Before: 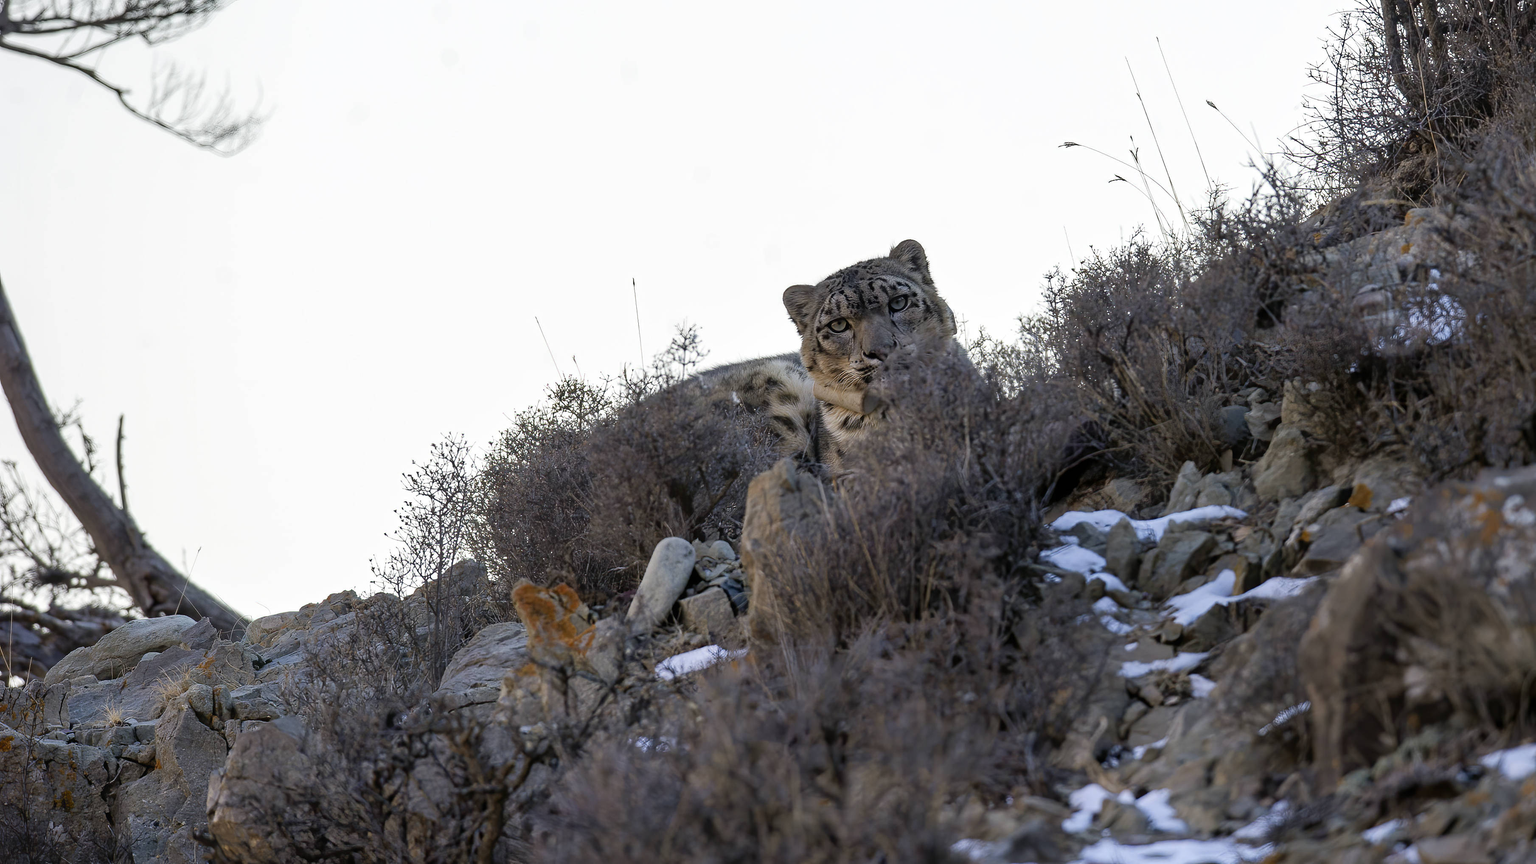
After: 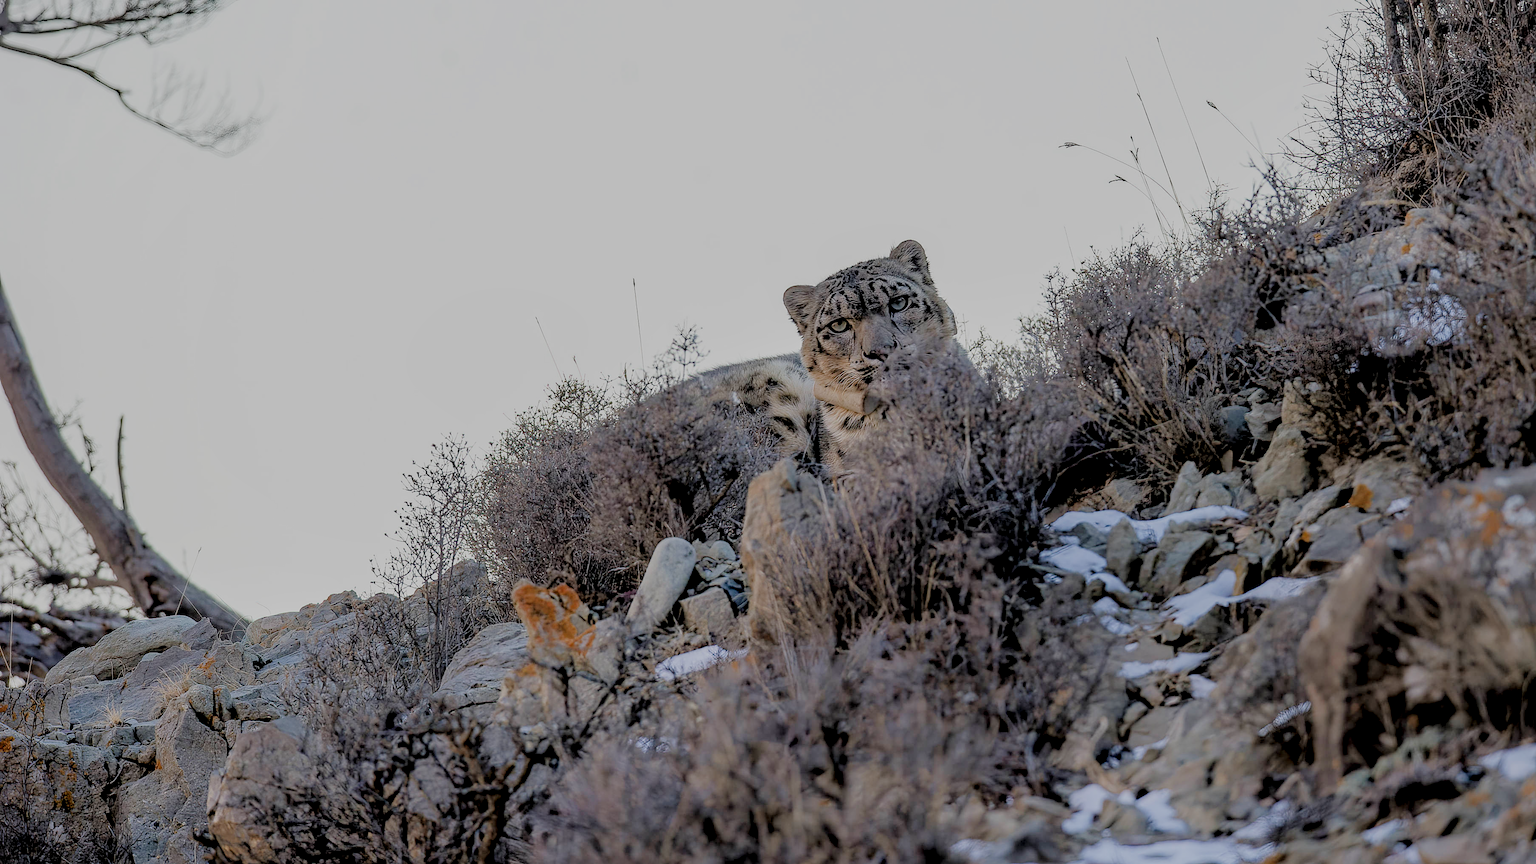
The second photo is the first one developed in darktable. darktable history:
exposure: black level correction 0, exposure 0.498 EV, compensate exposure bias true, compensate highlight preservation false
local contrast: on, module defaults
filmic rgb: black relative exposure -4.43 EV, white relative exposure 6.62 EV, hardness 1.9, contrast 0.516
sharpen: on, module defaults
